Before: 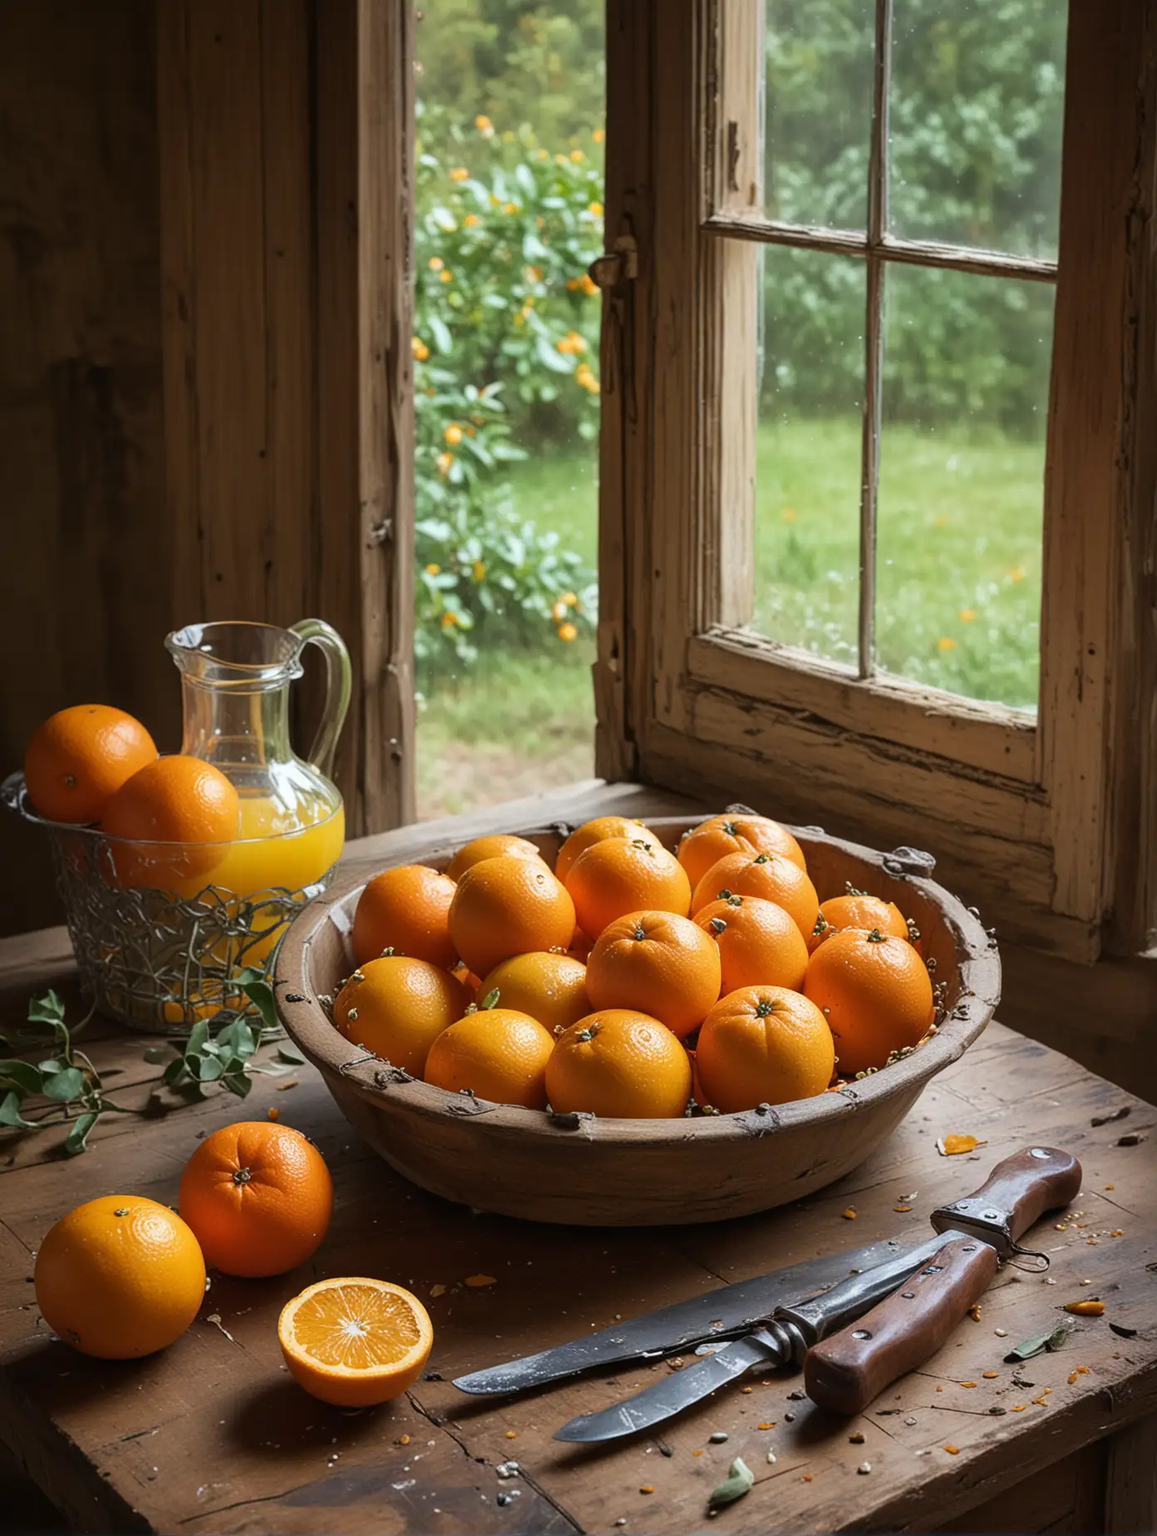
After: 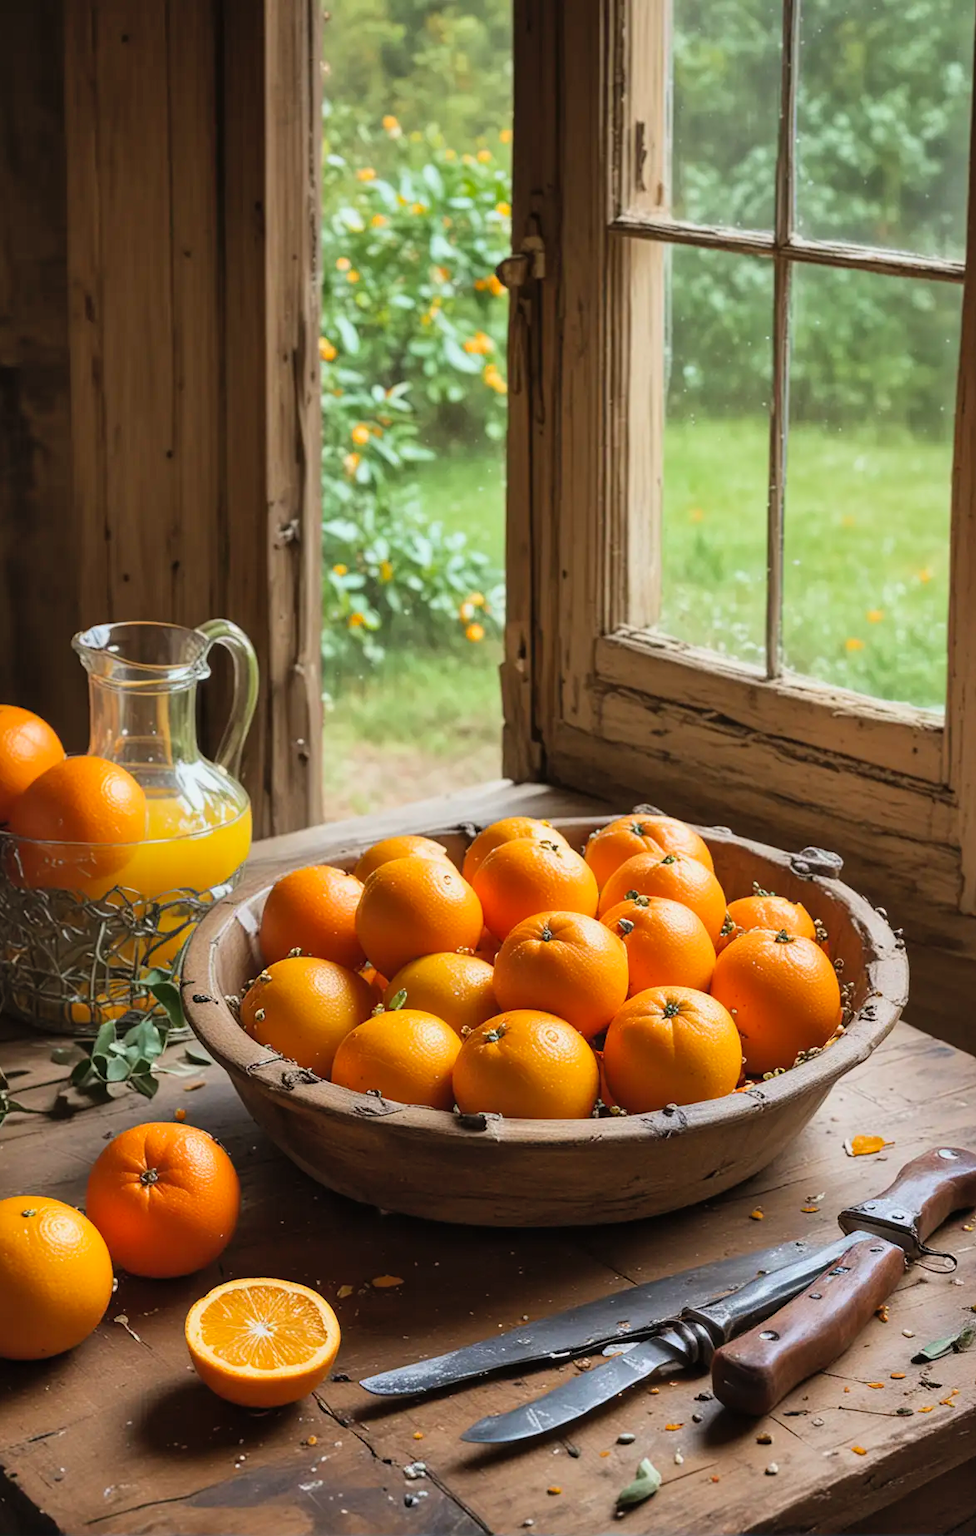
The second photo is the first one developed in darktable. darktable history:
contrast brightness saturation: contrast 0.074, brightness 0.083, saturation 0.181
exposure: exposure 0.087 EV, compensate exposure bias true, compensate highlight preservation false
crop: left 8.086%, right 7.513%
filmic rgb: black relative exposure -11.38 EV, white relative exposure 3.23 EV, hardness 6.81, color science v6 (2022)
shadows and highlights: shadows 36.71, highlights -27.26, soften with gaussian
